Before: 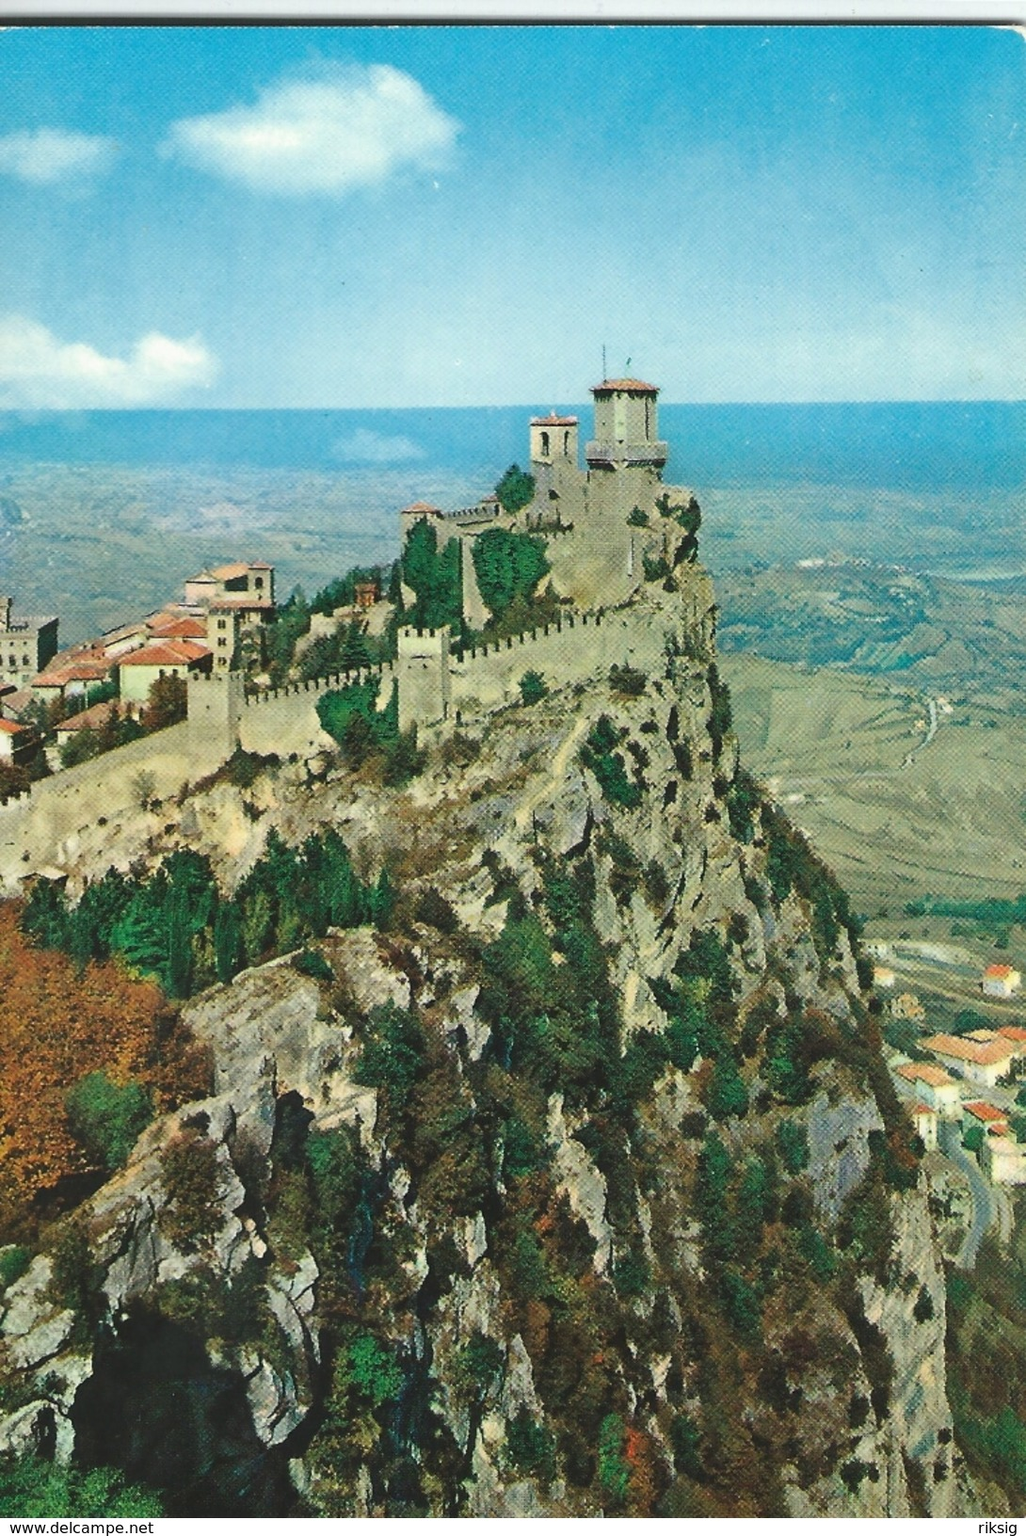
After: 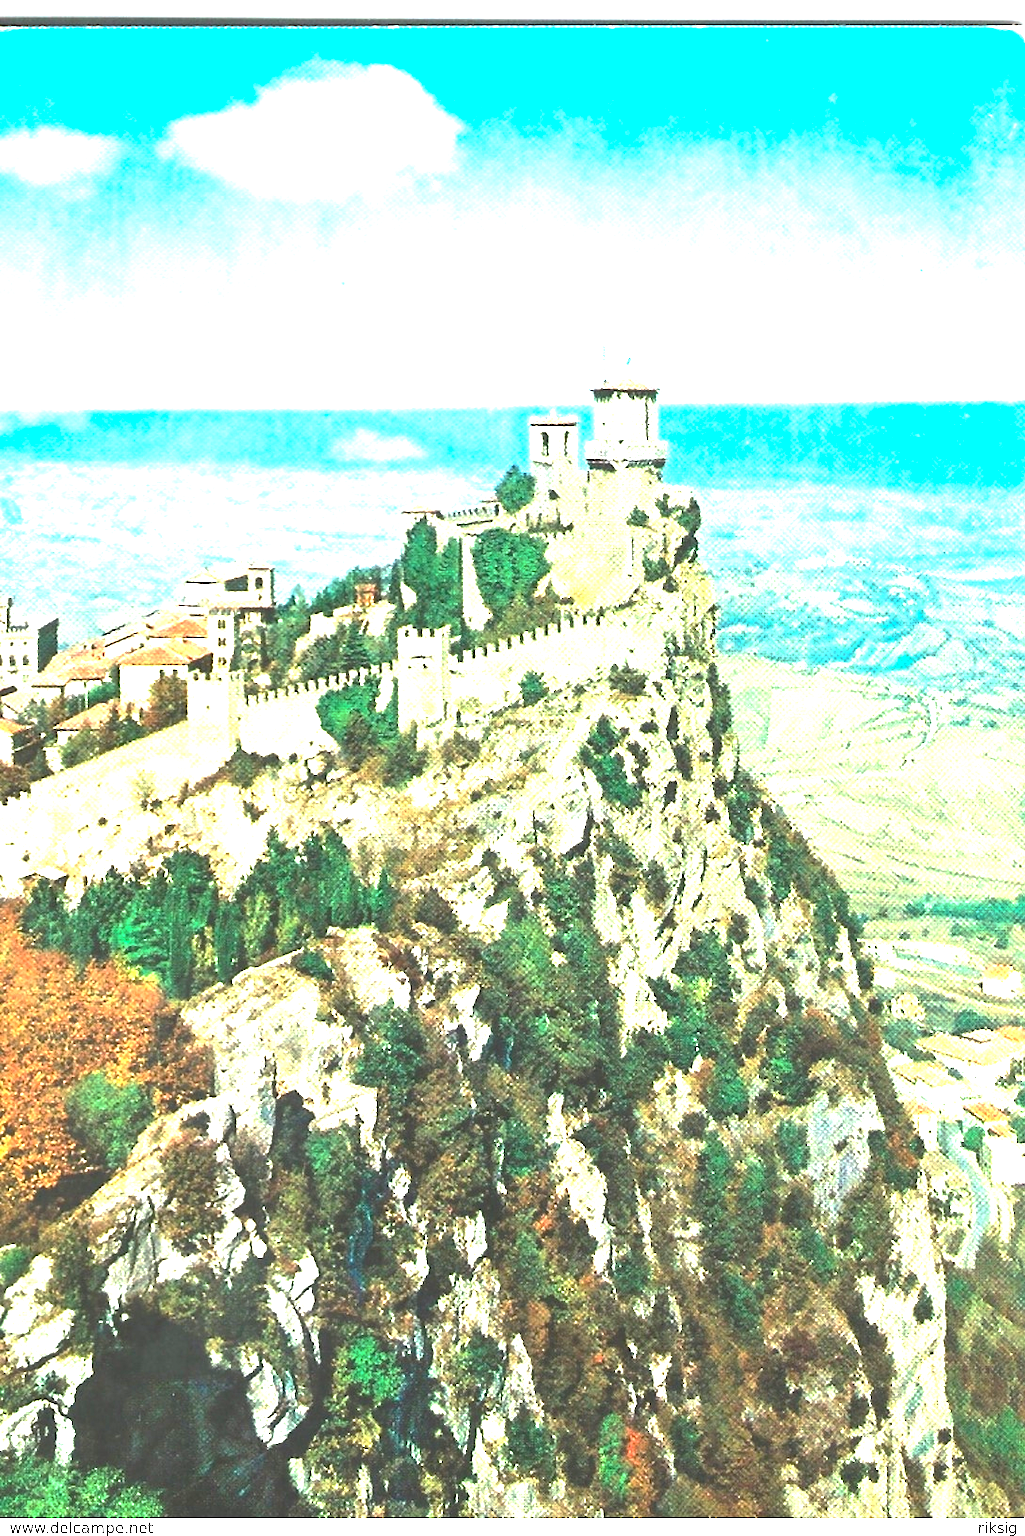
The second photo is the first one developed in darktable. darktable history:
exposure: black level correction 0, exposure 2.115 EV, compensate exposure bias true, compensate highlight preservation false
base curve: curves: ch0 [(0, 0) (0.74, 0.67) (1, 1)], preserve colors none
